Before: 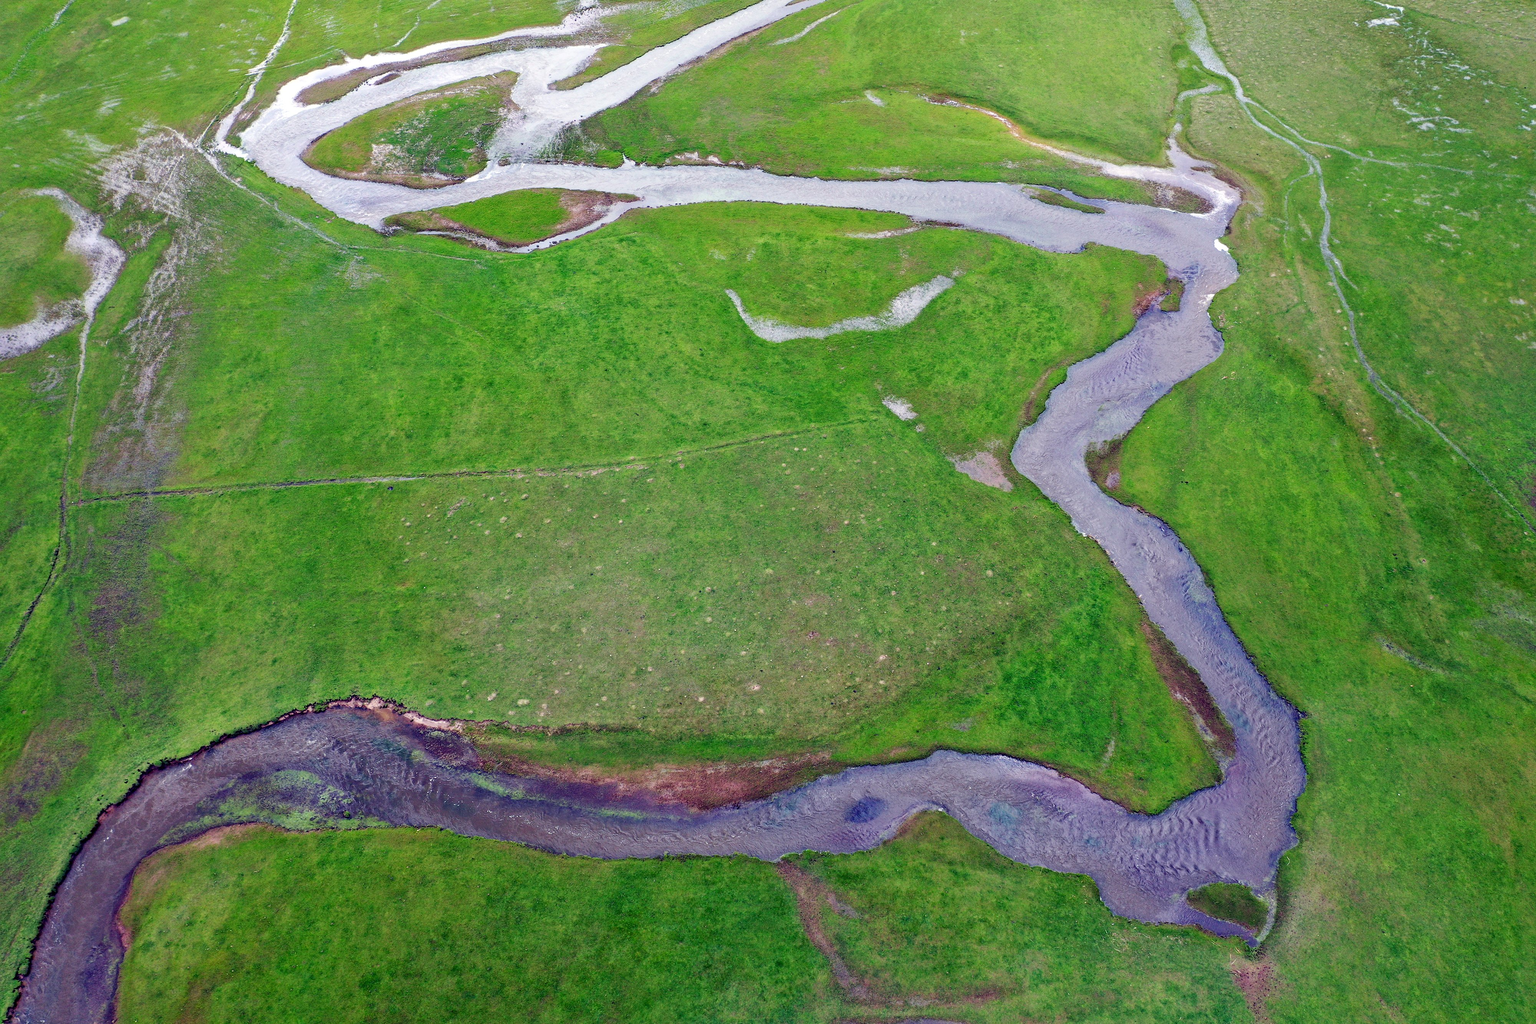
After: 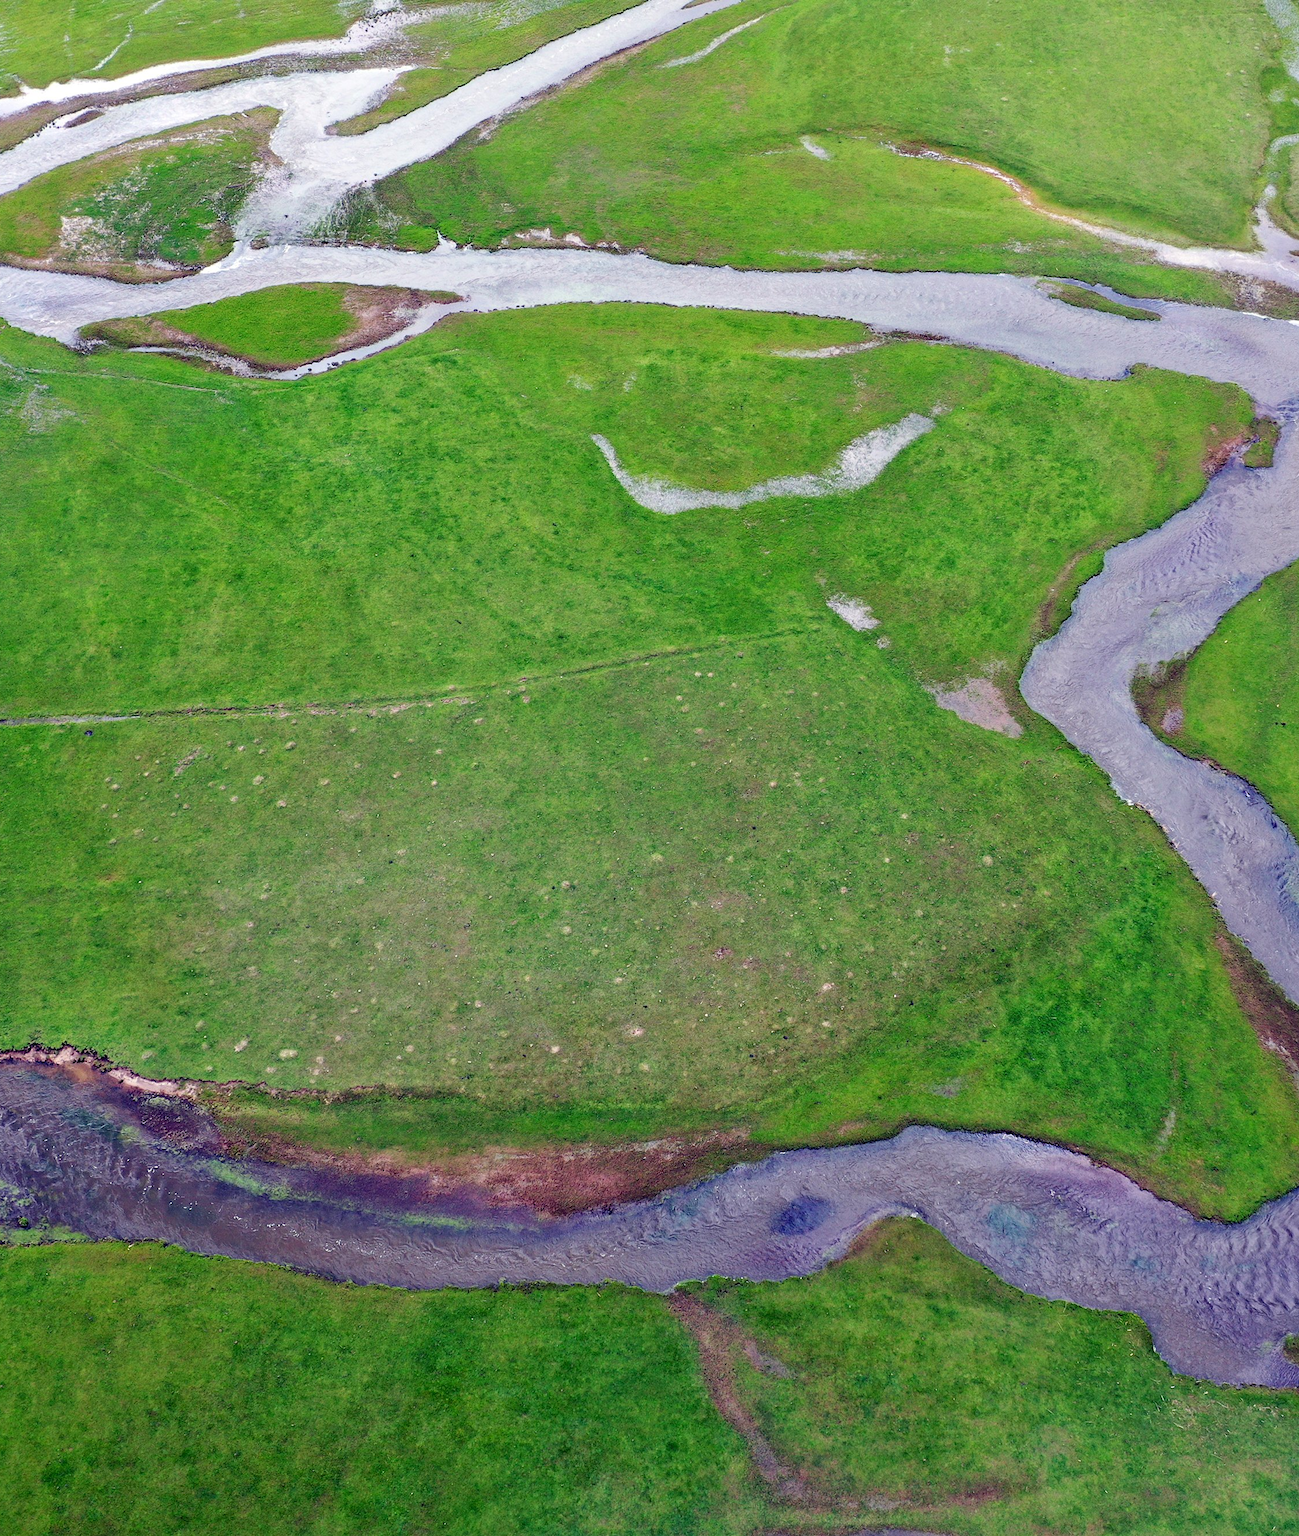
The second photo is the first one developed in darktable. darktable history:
crop: left 21.592%, right 21.996%, bottom 0.002%
